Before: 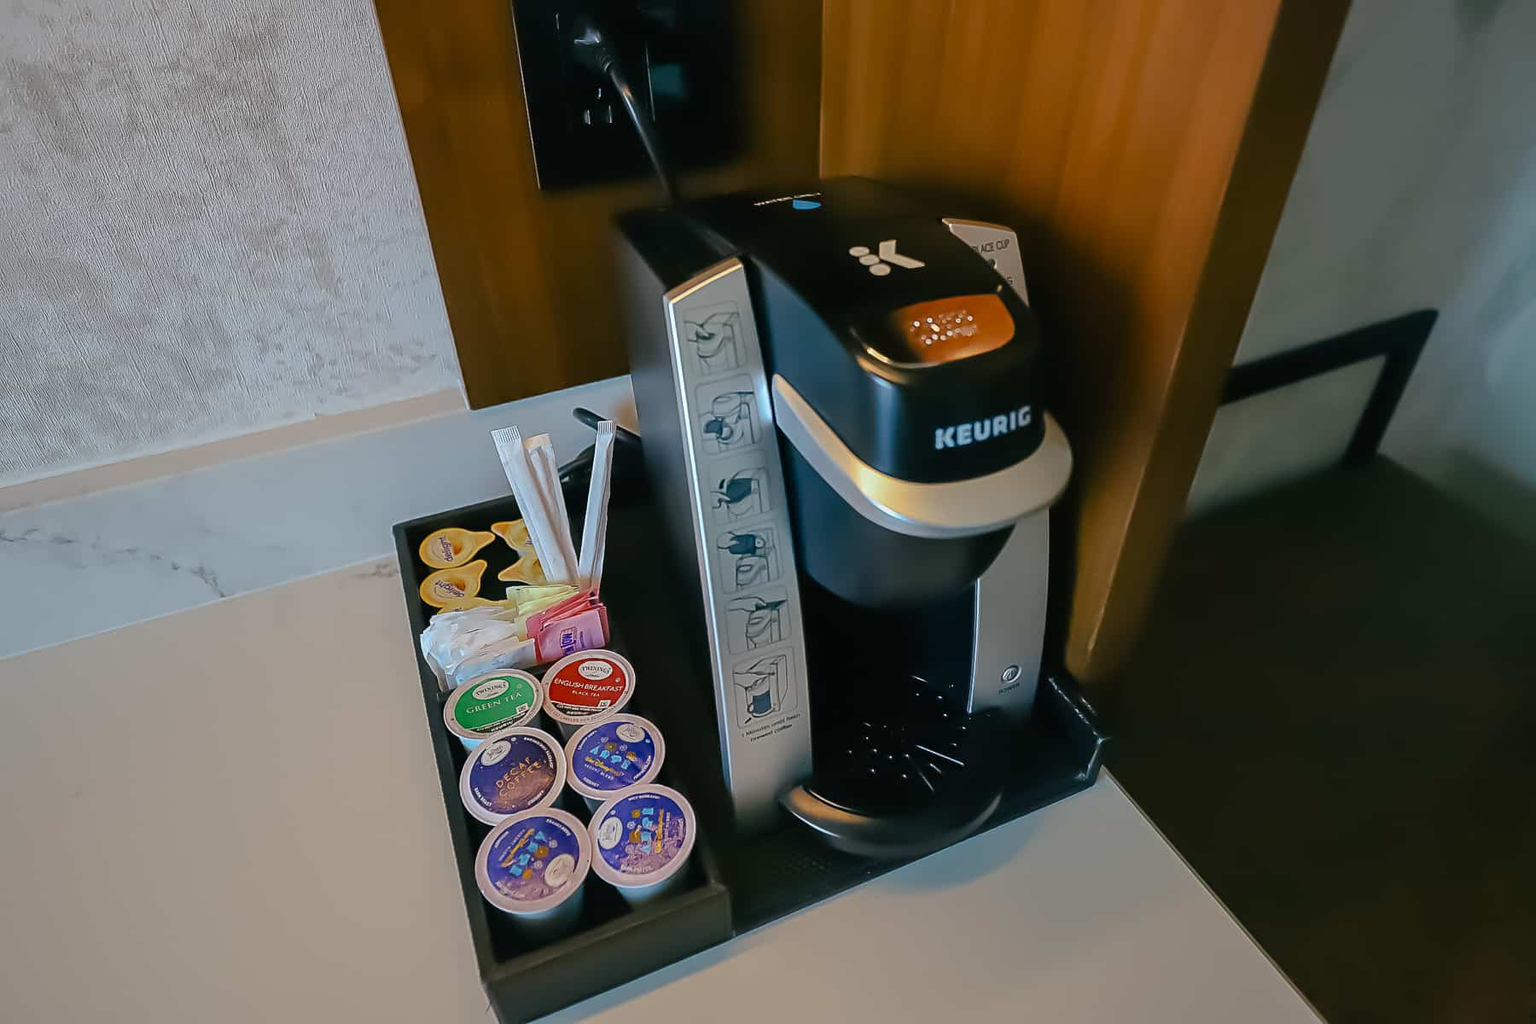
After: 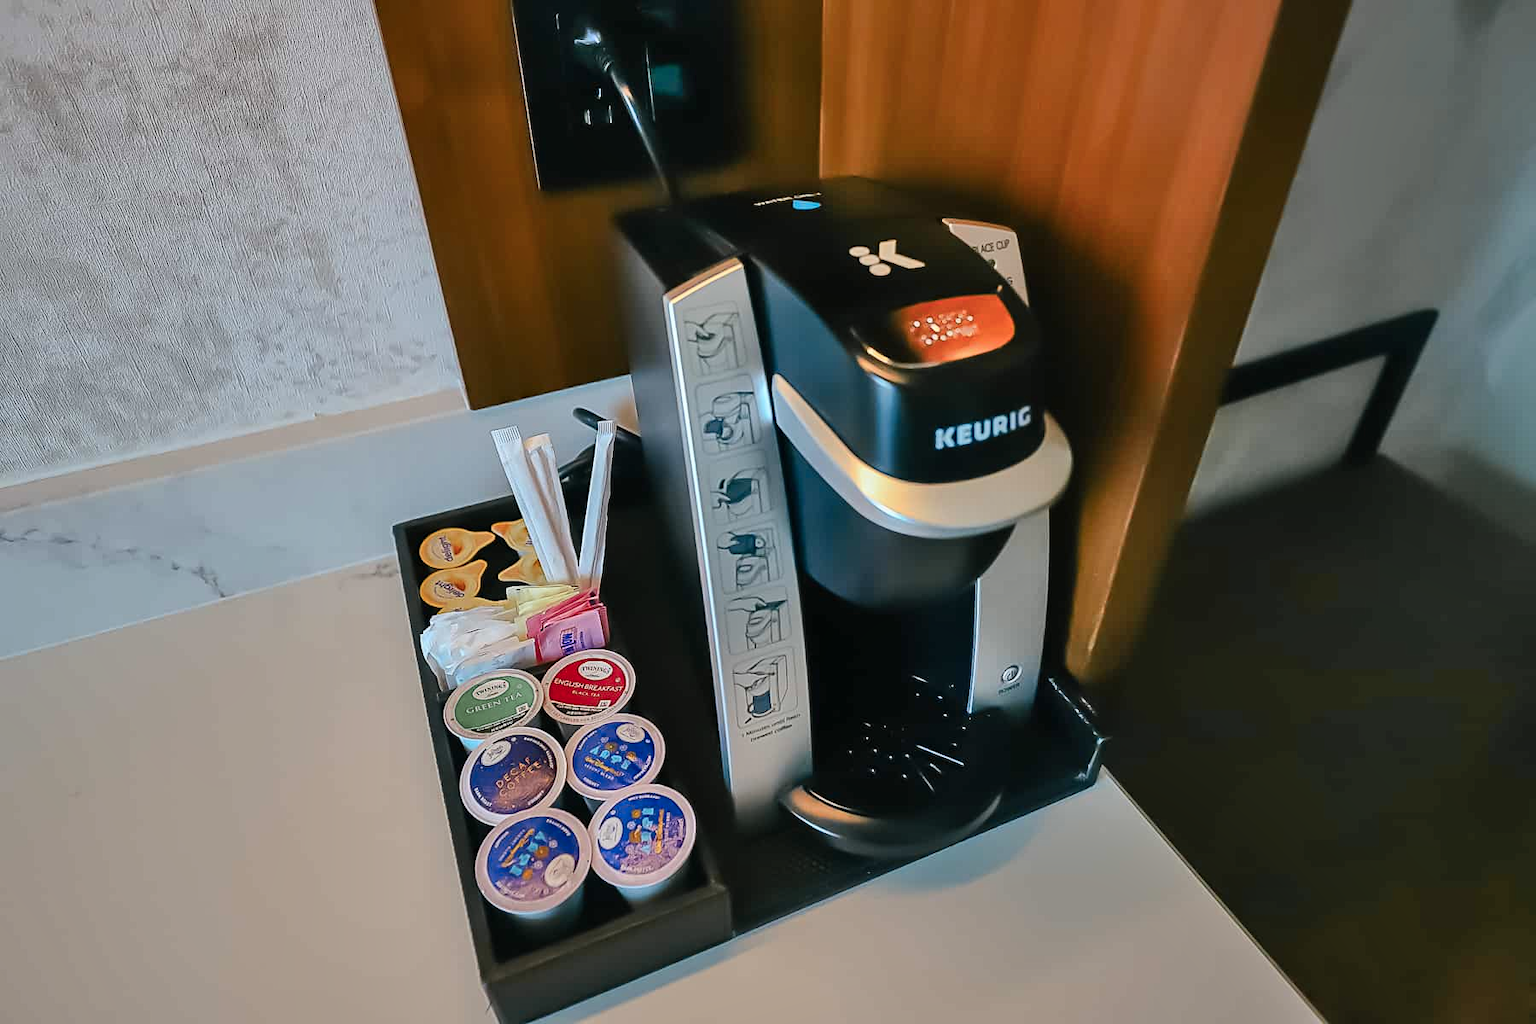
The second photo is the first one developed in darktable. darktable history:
contrast brightness saturation: contrast 0.154, brightness 0.054
color zones: curves: ch1 [(0.29, 0.492) (0.373, 0.185) (0.509, 0.481)]; ch2 [(0.25, 0.462) (0.749, 0.457)]
exposure: compensate highlight preservation false
shadows and highlights: highlights color adjustment 77.91%, soften with gaussian
tone equalizer: on, module defaults
